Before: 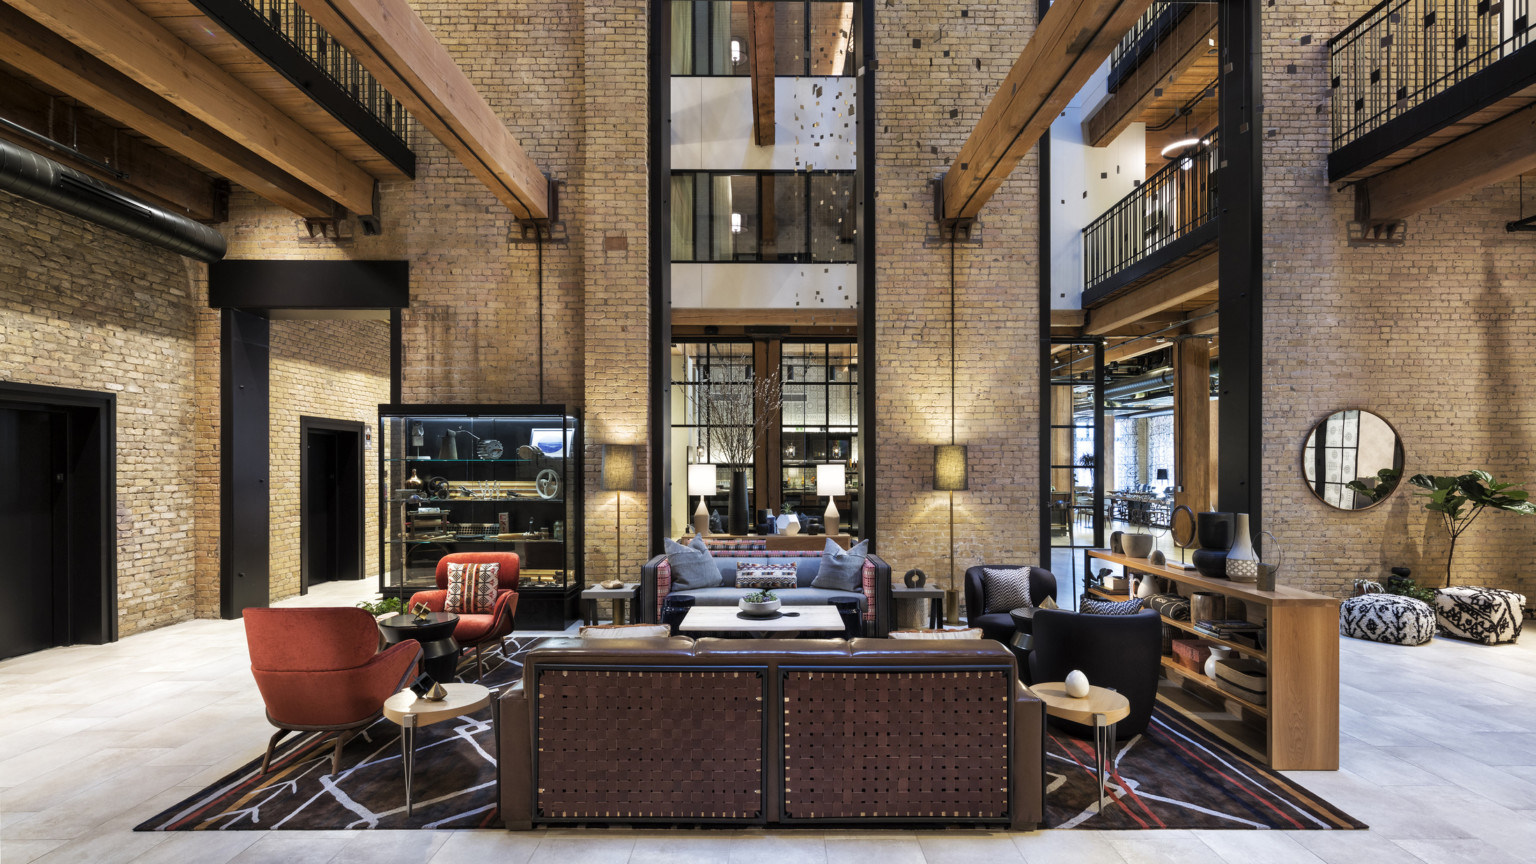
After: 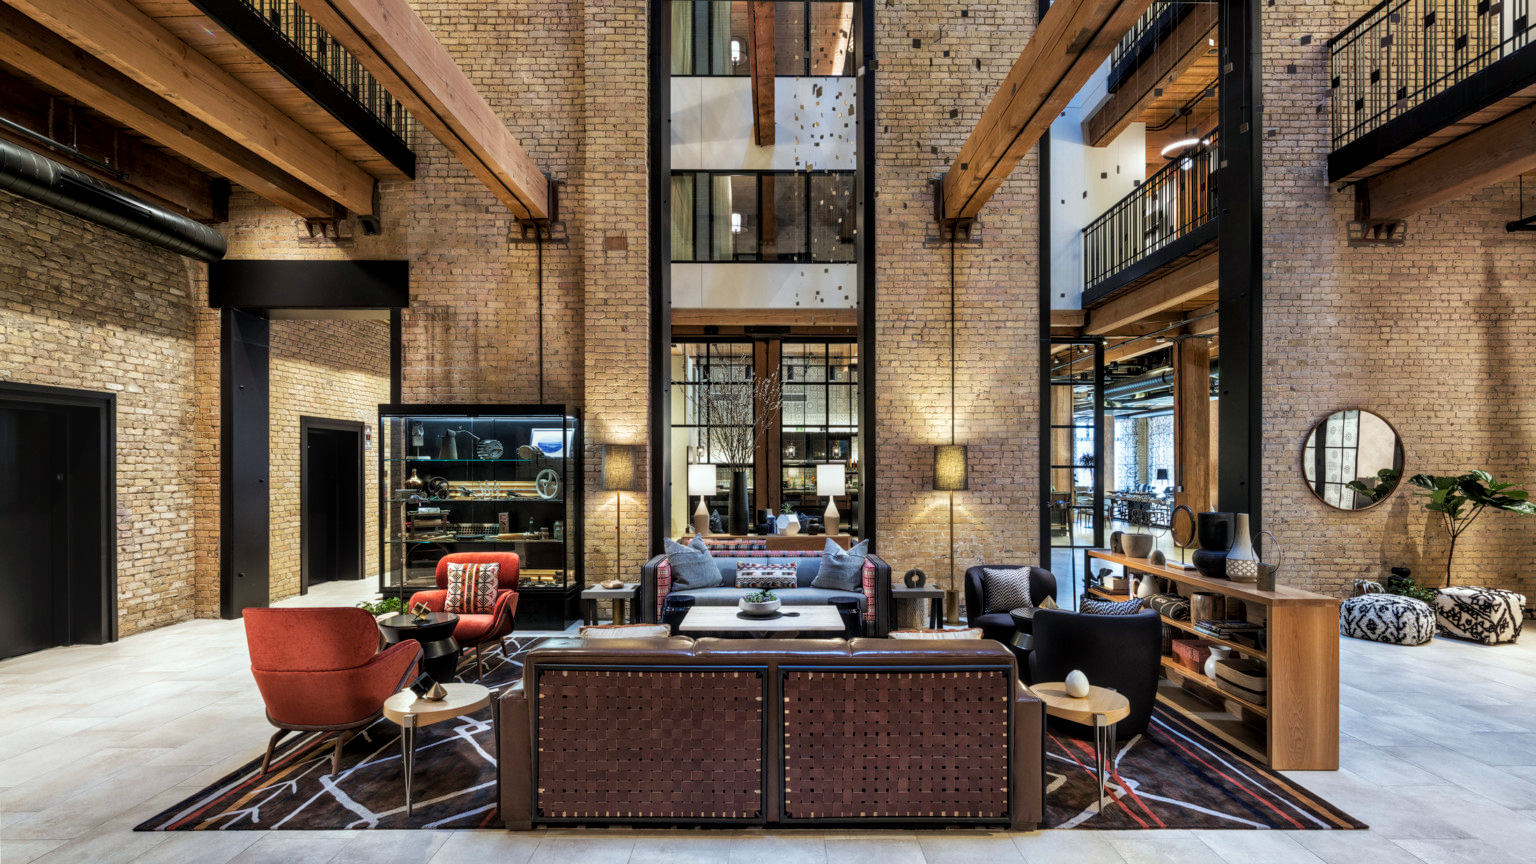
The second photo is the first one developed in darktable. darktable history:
white balance: red 0.978, blue 0.999
local contrast: on, module defaults
